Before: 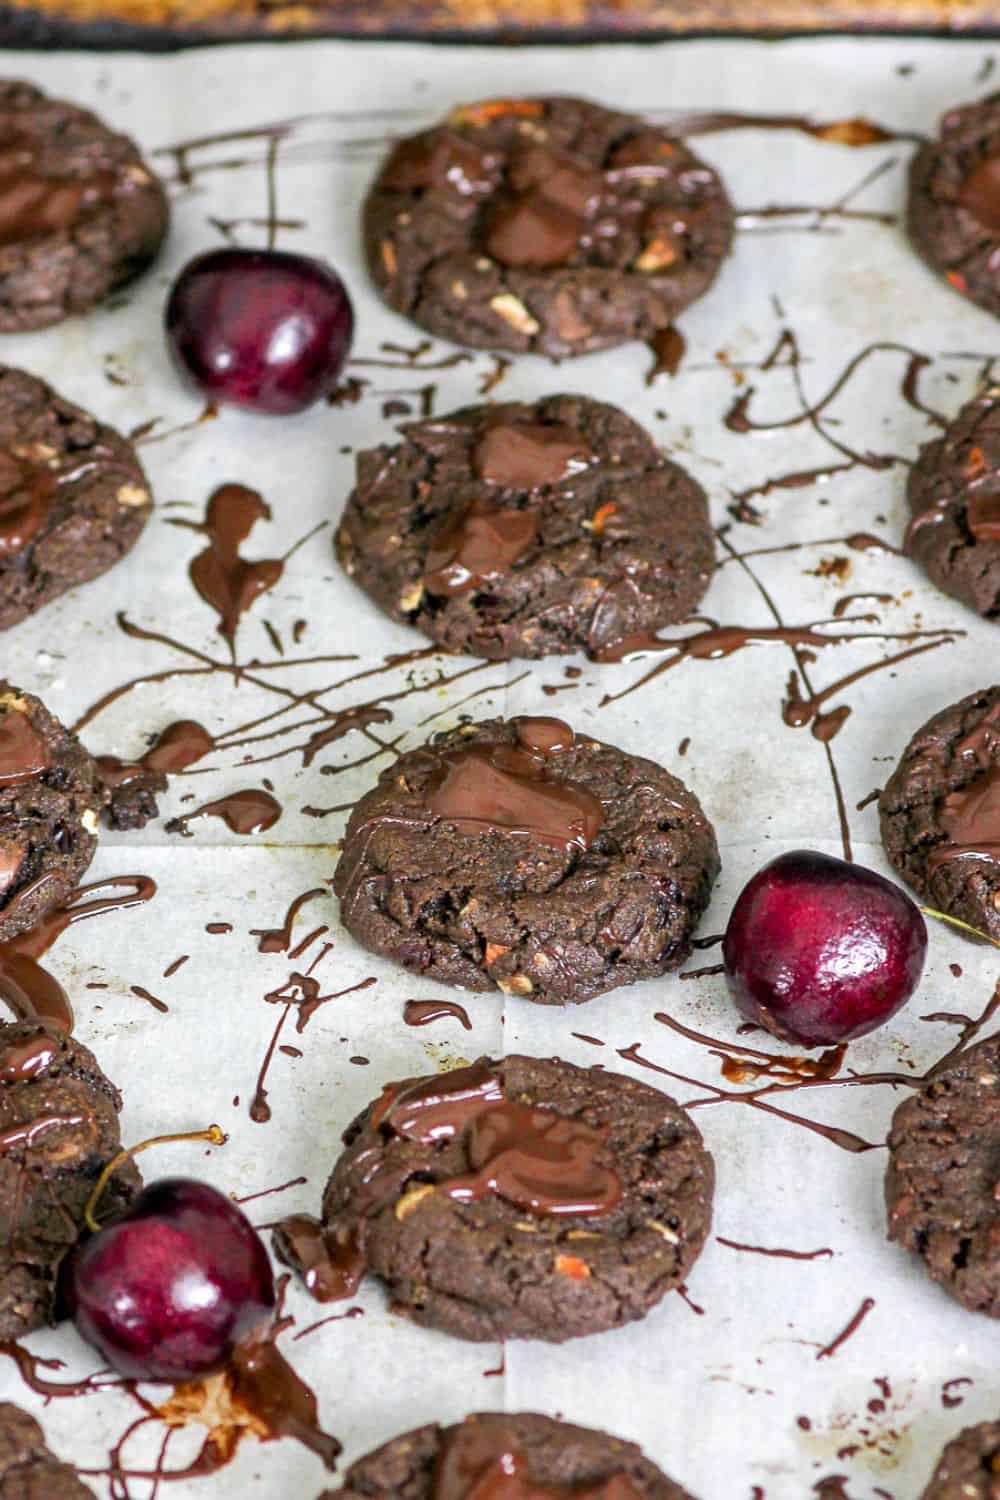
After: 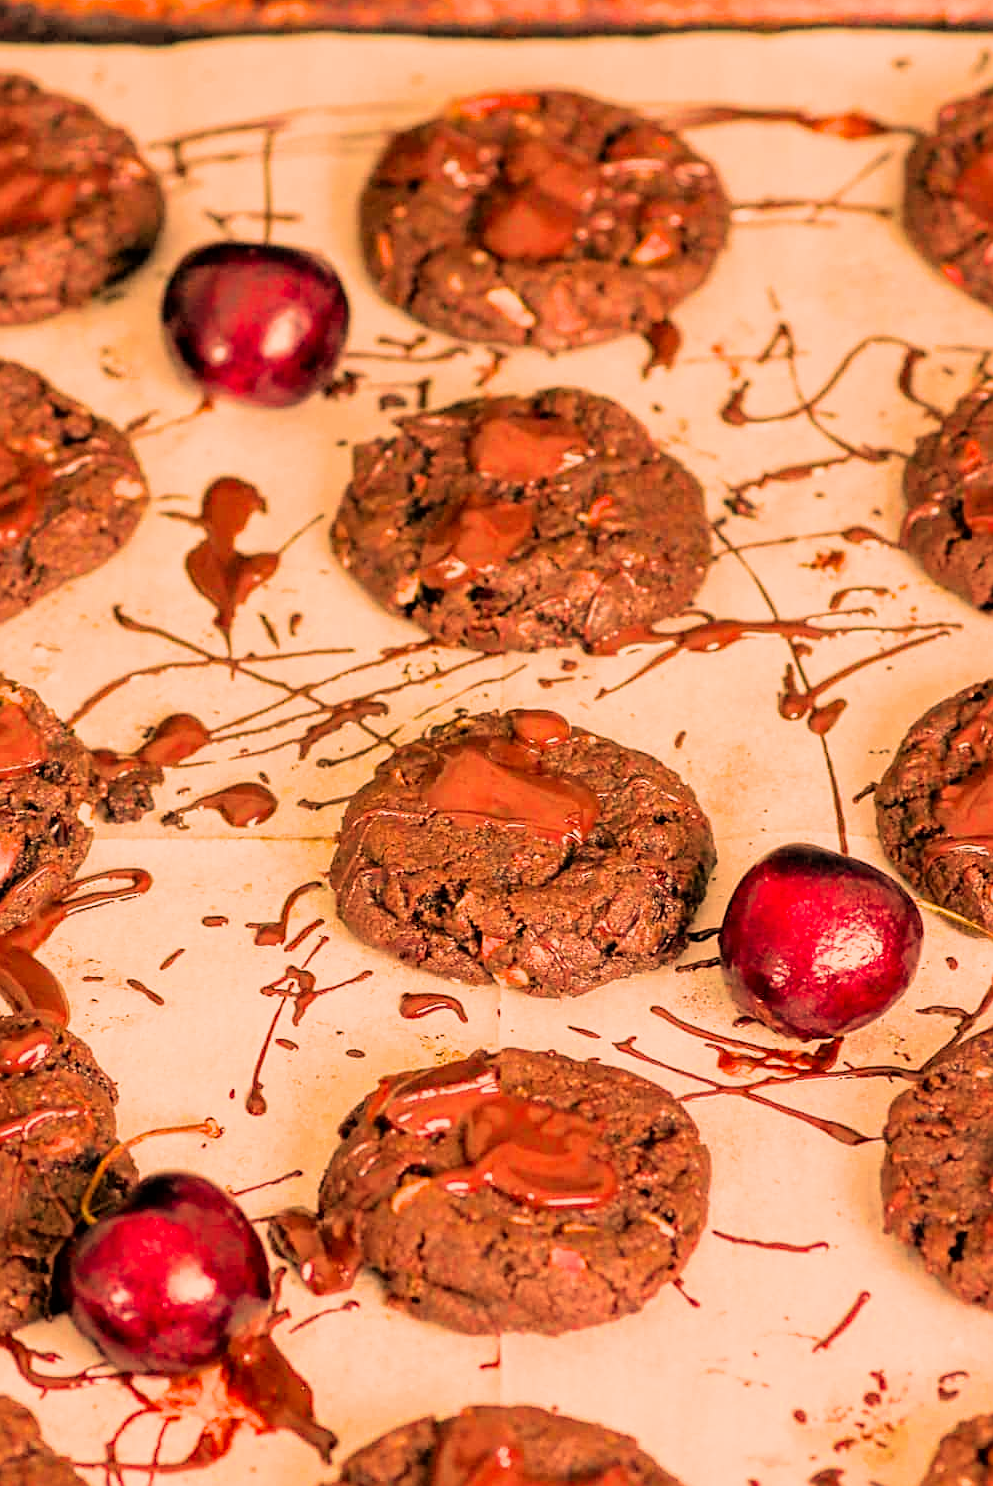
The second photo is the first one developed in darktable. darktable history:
exposure: exposure 0.507 EV, compensate highlight preservation false
sharpen: radius 1.864, amount 0.398, threshold 1.271
white balance: red 1.467, blue 0.684
crop: left 0.434%, top 0.485%, right 0.244%, bottom 0.386%
contrast brightness saturation: saturation 0.18
filmic rgb: black relative exposure -7.65 EV, white relative exposure 4.56 EV, hardness 3.61, color science v6 (2022)
color balance: mode lift, gamma, gain (sRGB), lift [1, 1.049, 1, 1]
